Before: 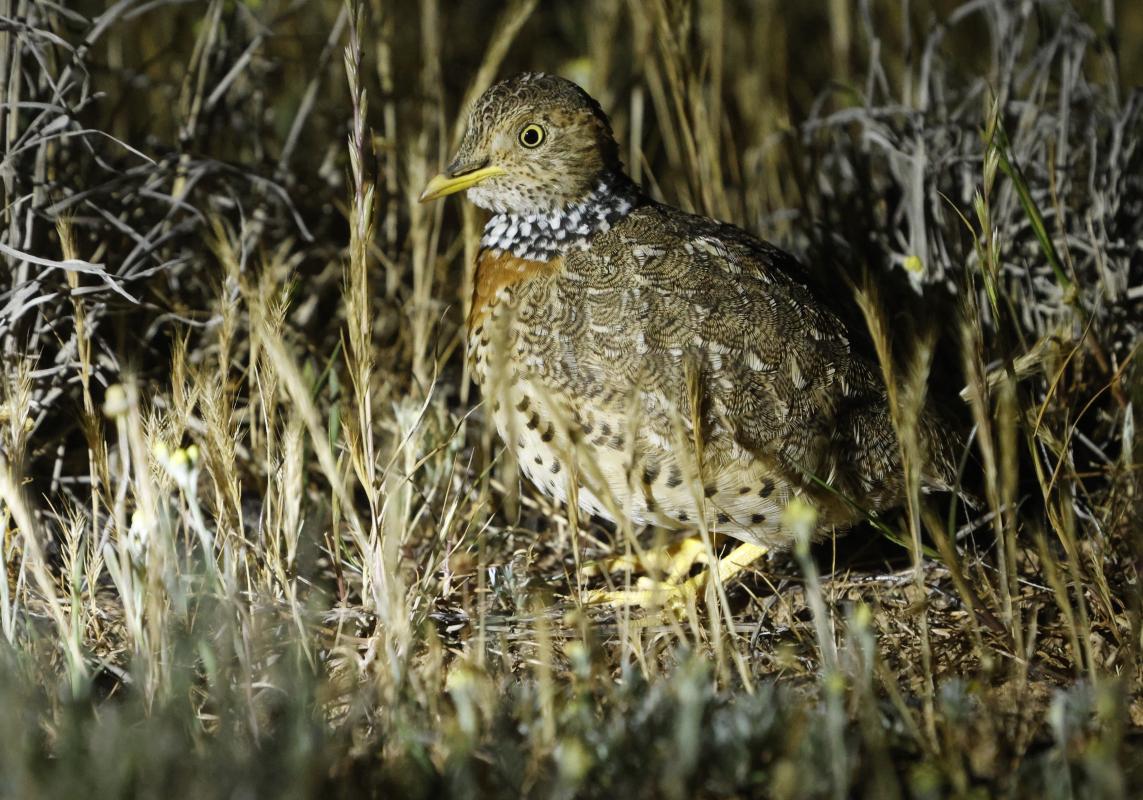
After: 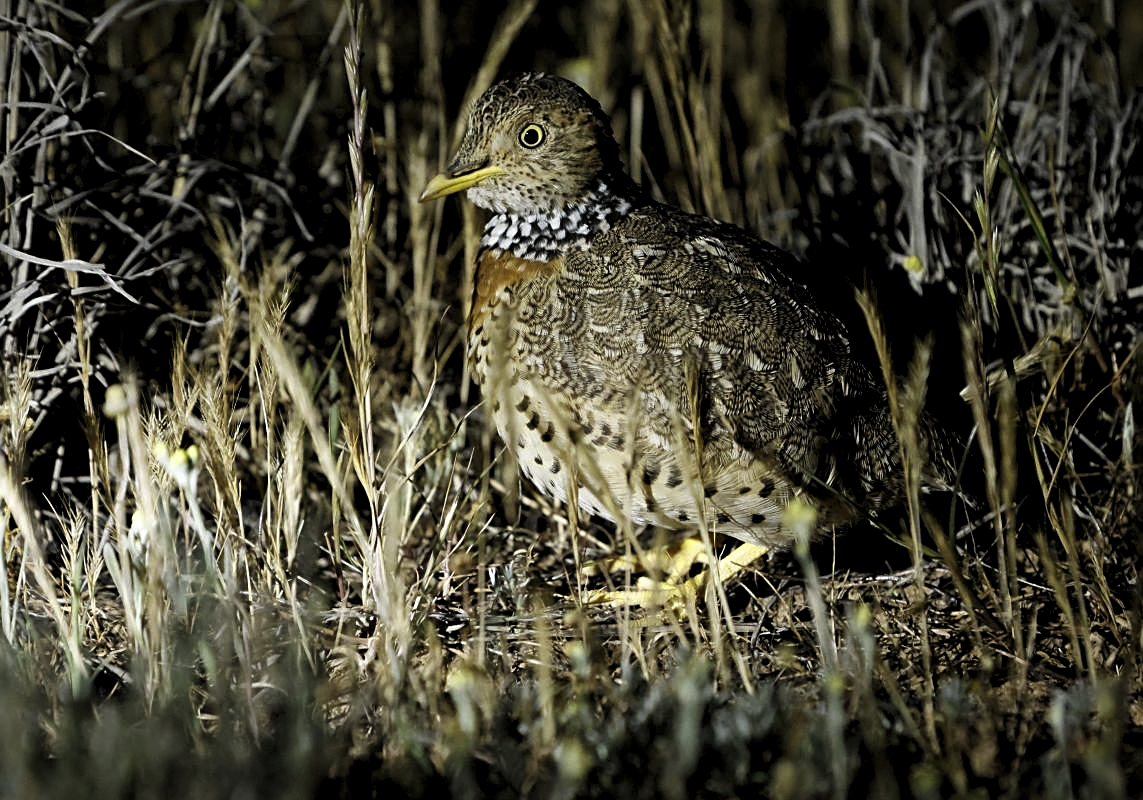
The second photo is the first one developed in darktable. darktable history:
sharpen: on, module defaults
levels: black 0.051%, levels [0.116, 0.574, 1]
